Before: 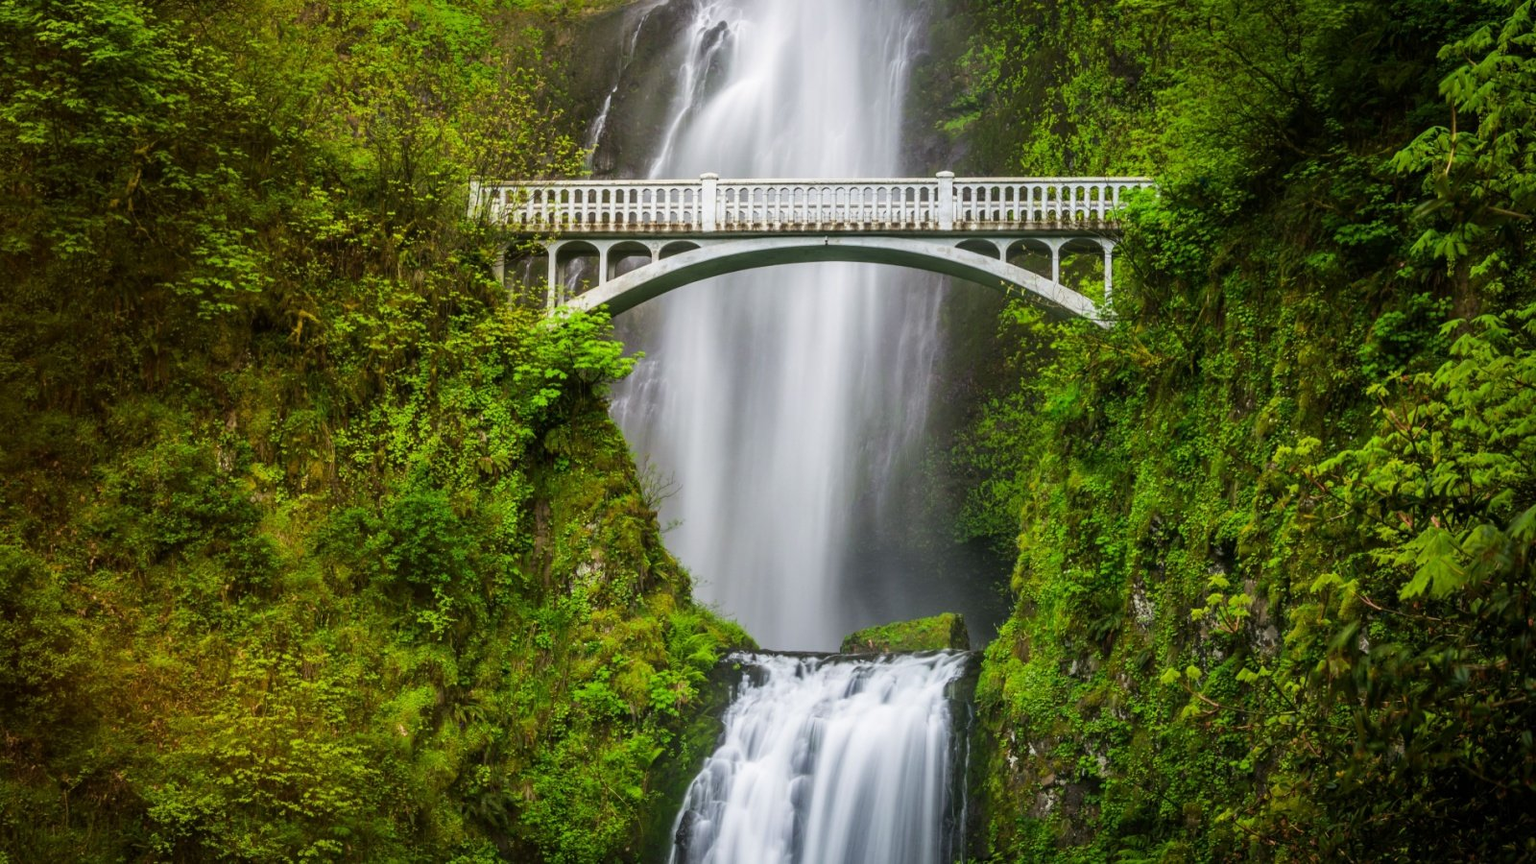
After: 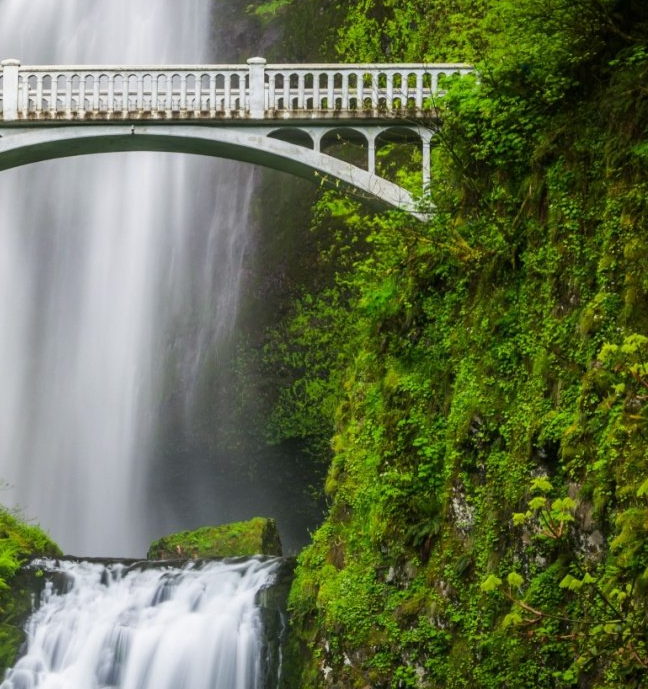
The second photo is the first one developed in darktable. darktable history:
crop: left 45.554%, top 13.454%, right 13.936%, bottom 9.897%
